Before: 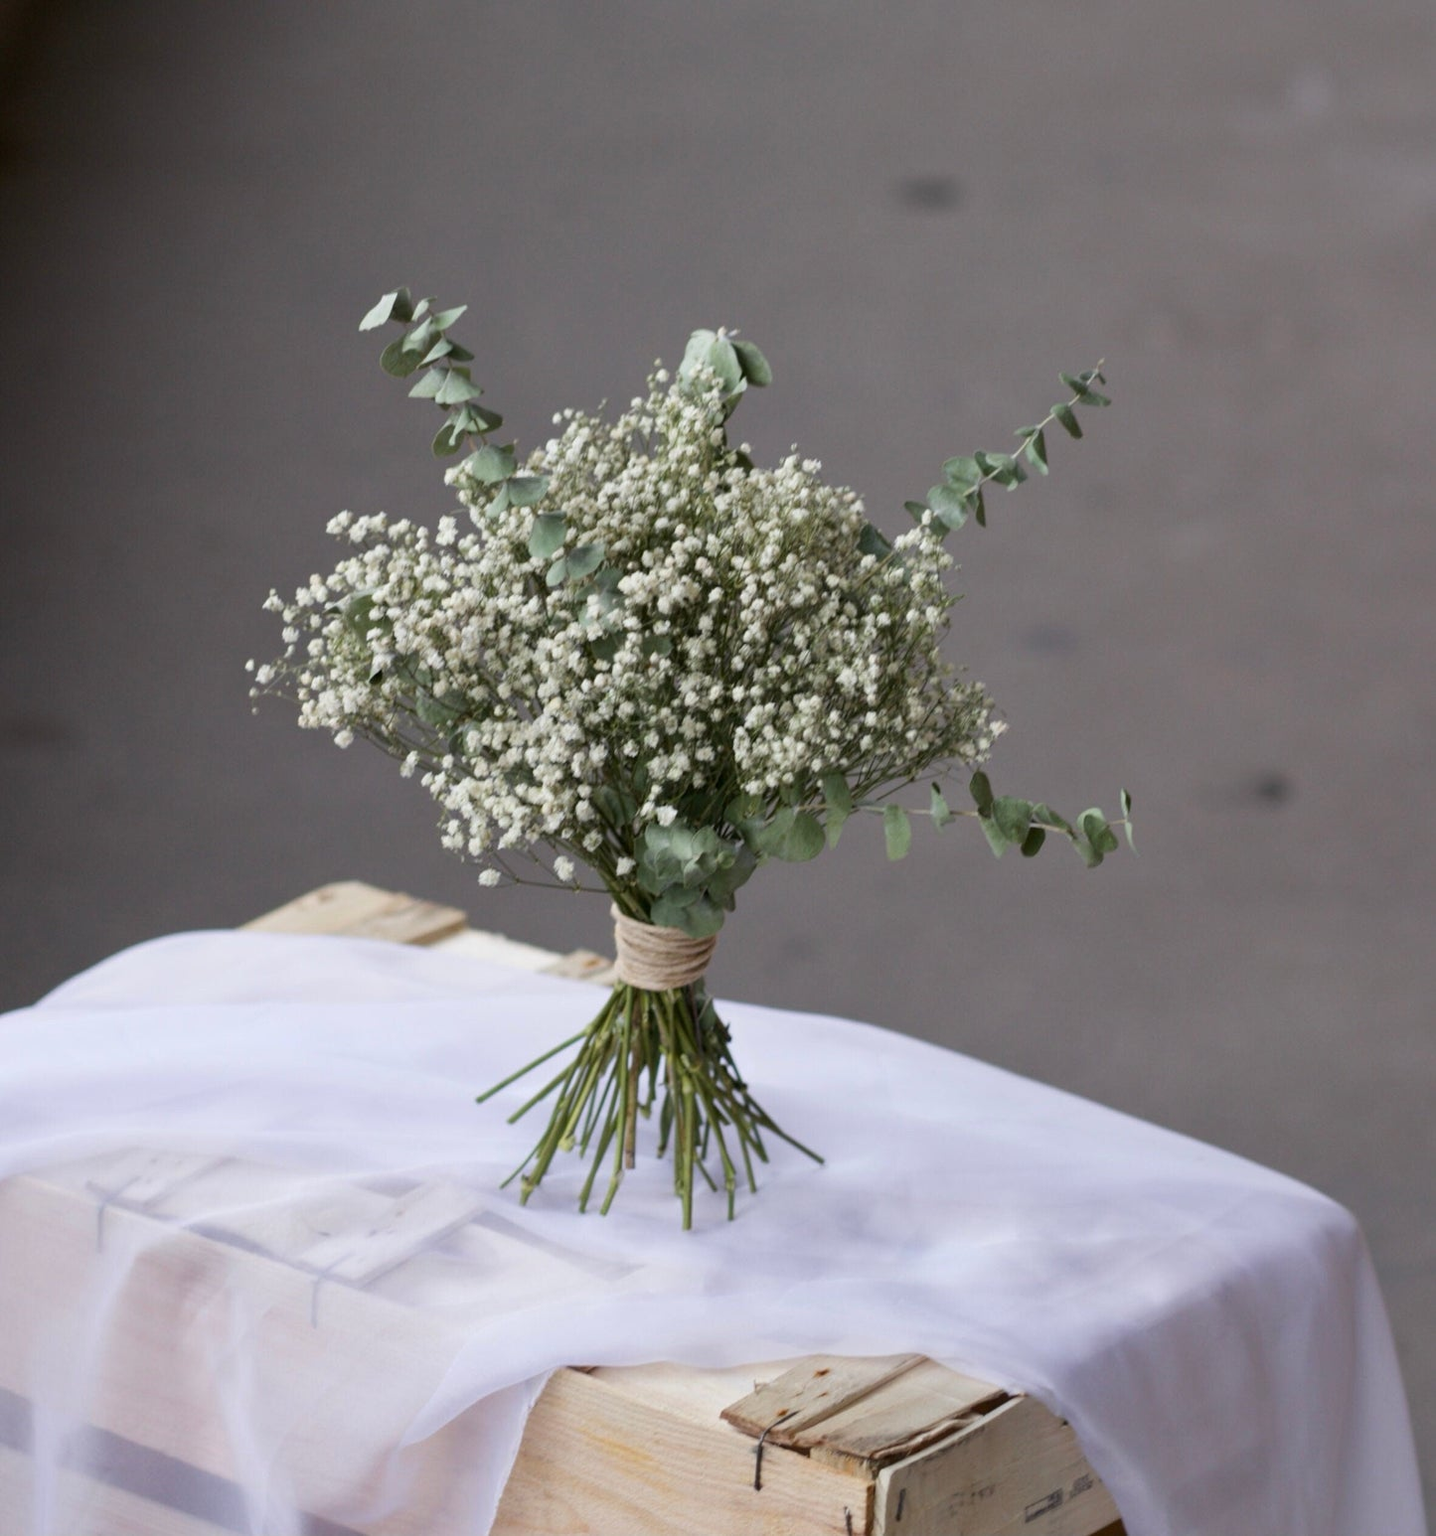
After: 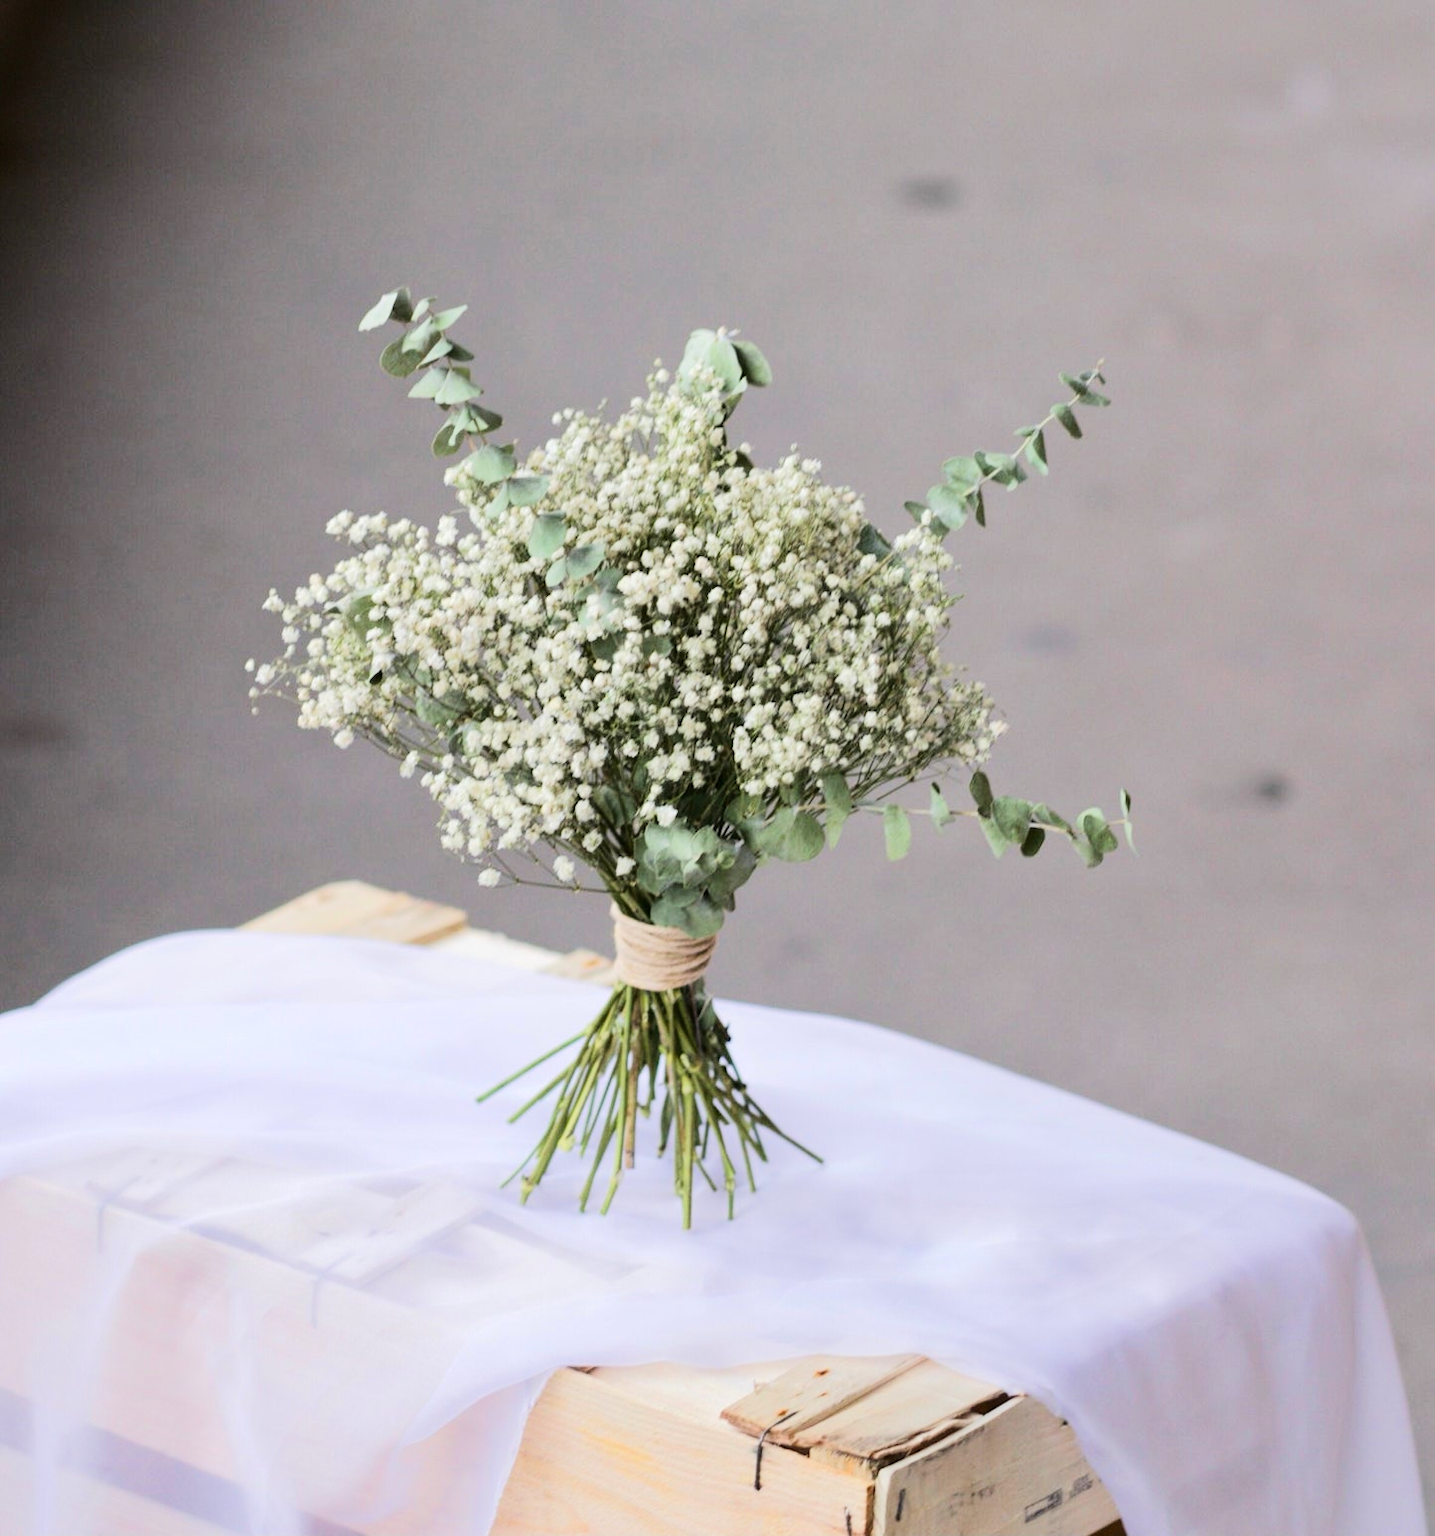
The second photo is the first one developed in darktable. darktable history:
tone equalizer: -7 EV 0.153 EV, -6 EV 0.628 EV, -5 EV 1.15 EV, -4 EV 1.31 EV, -3 EV 1.18 EV, -2 EV 0.6 EV, -1 EV 0.157 EV, edges refinement/feathering 500, mask exposure compensation -1.57 EV, preserve details no
